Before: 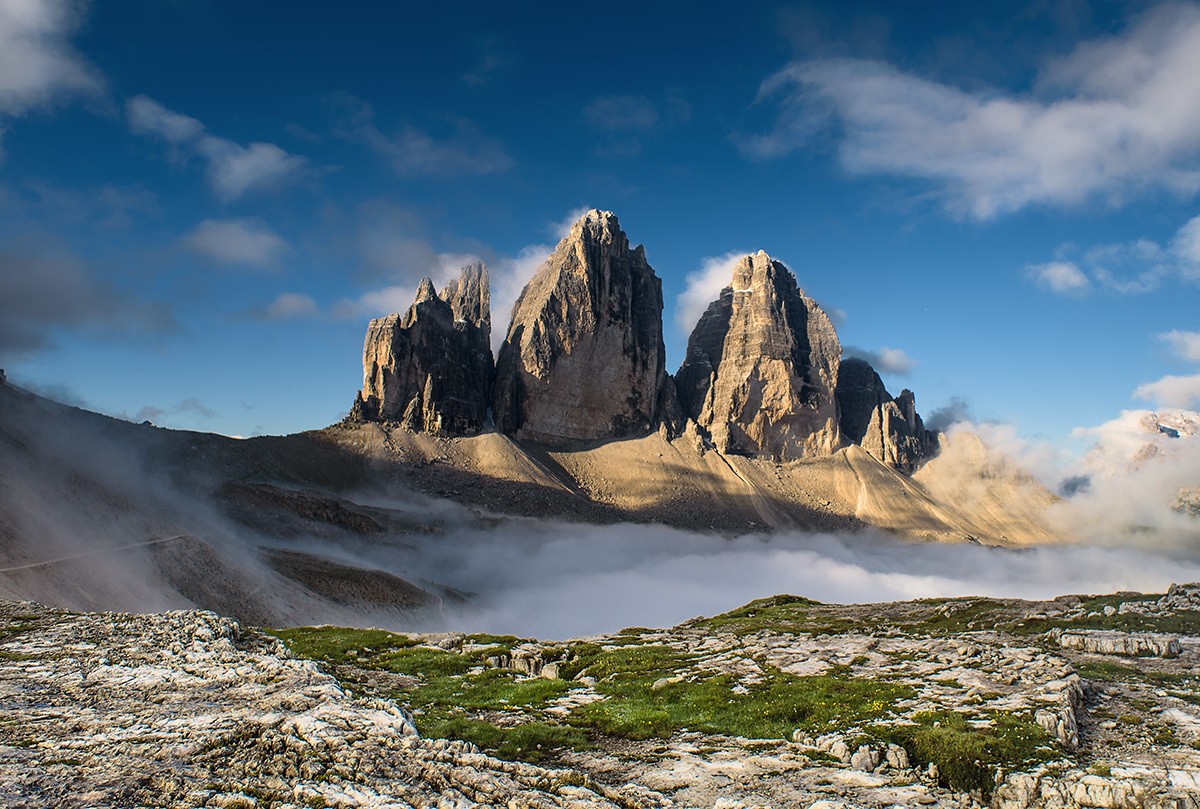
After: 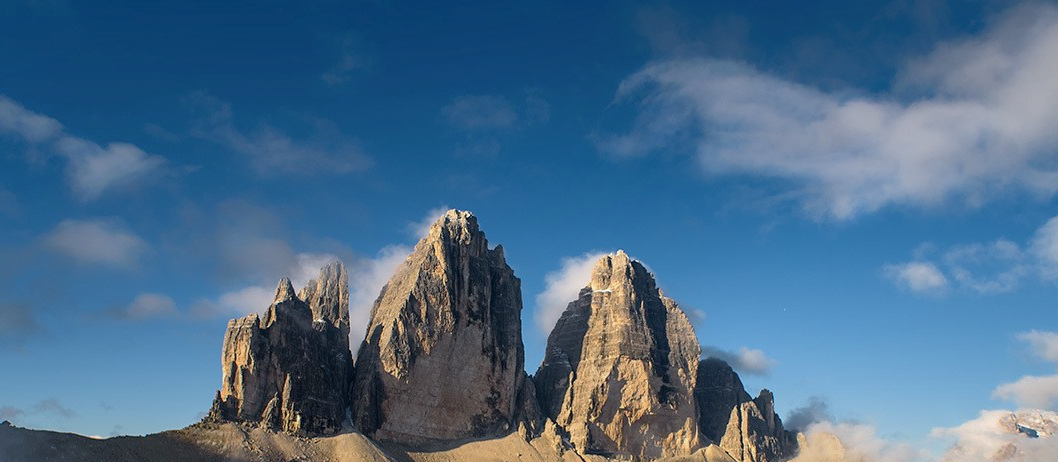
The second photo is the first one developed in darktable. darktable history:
crop and rotate: left 11.812%, bottom 42.776%
shadows and highlights: on, module defaults
